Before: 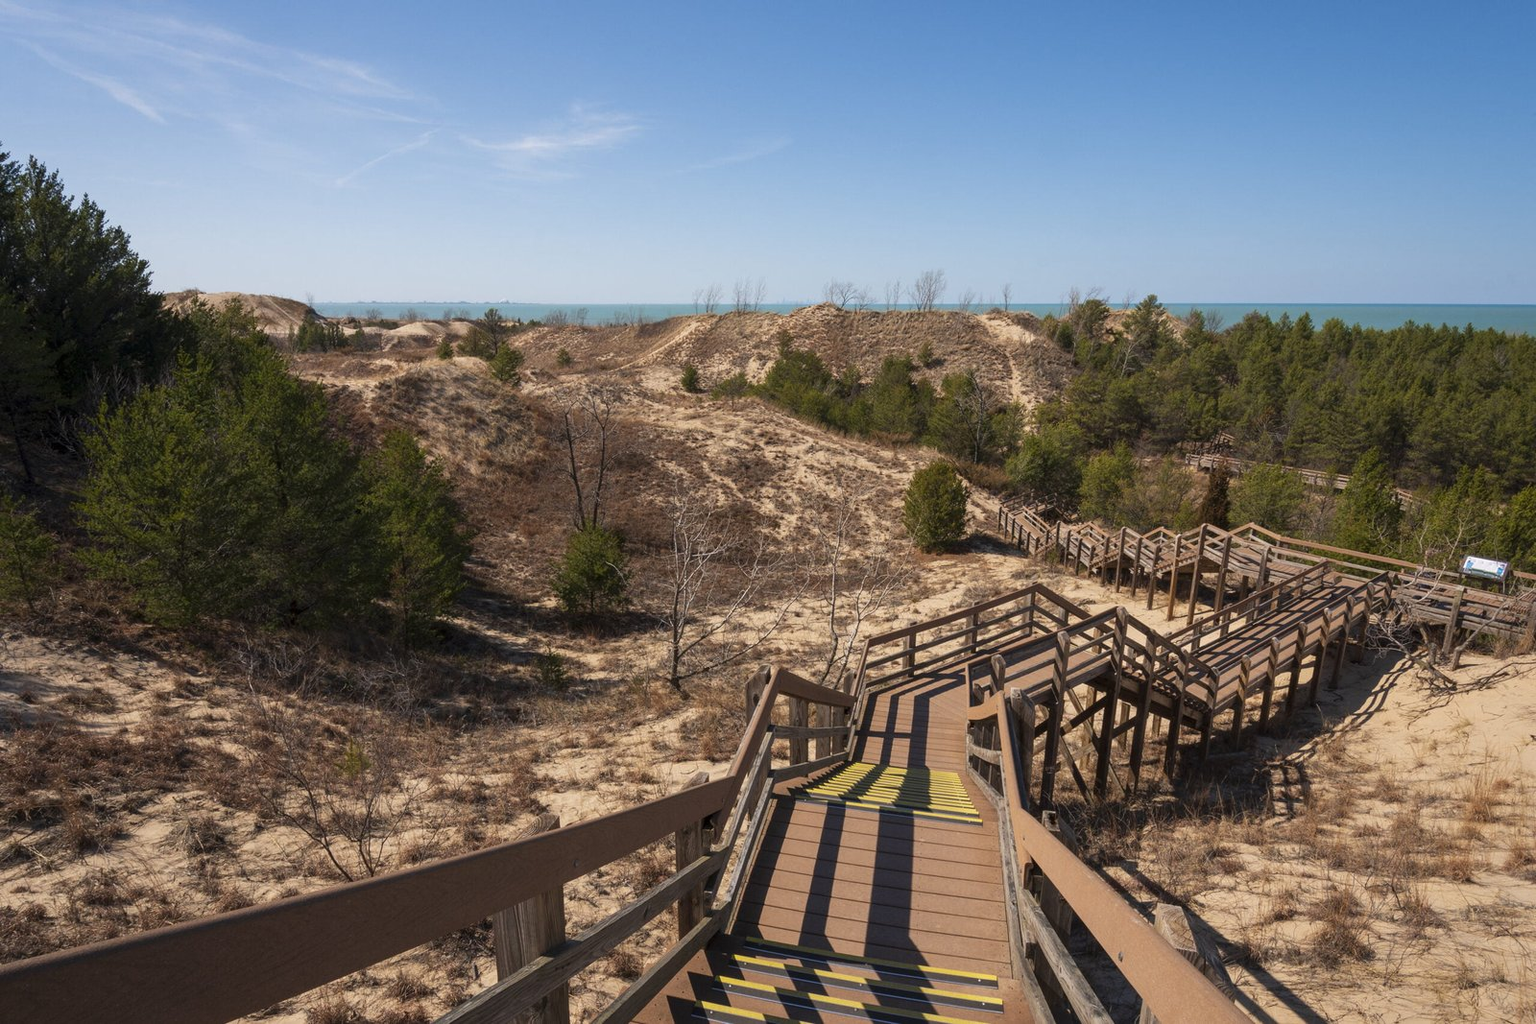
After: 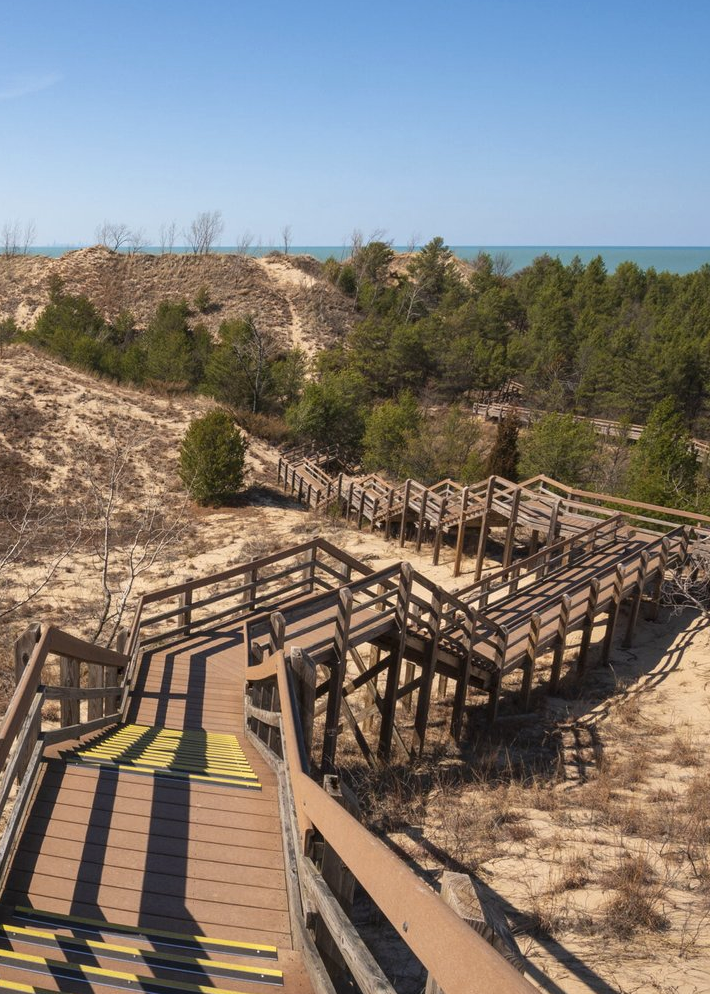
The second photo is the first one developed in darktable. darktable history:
exposure: exposure 0.2 EV, compensate highlight preservation false
crop: left 47.628%, top 6.643%, right 7.874%
